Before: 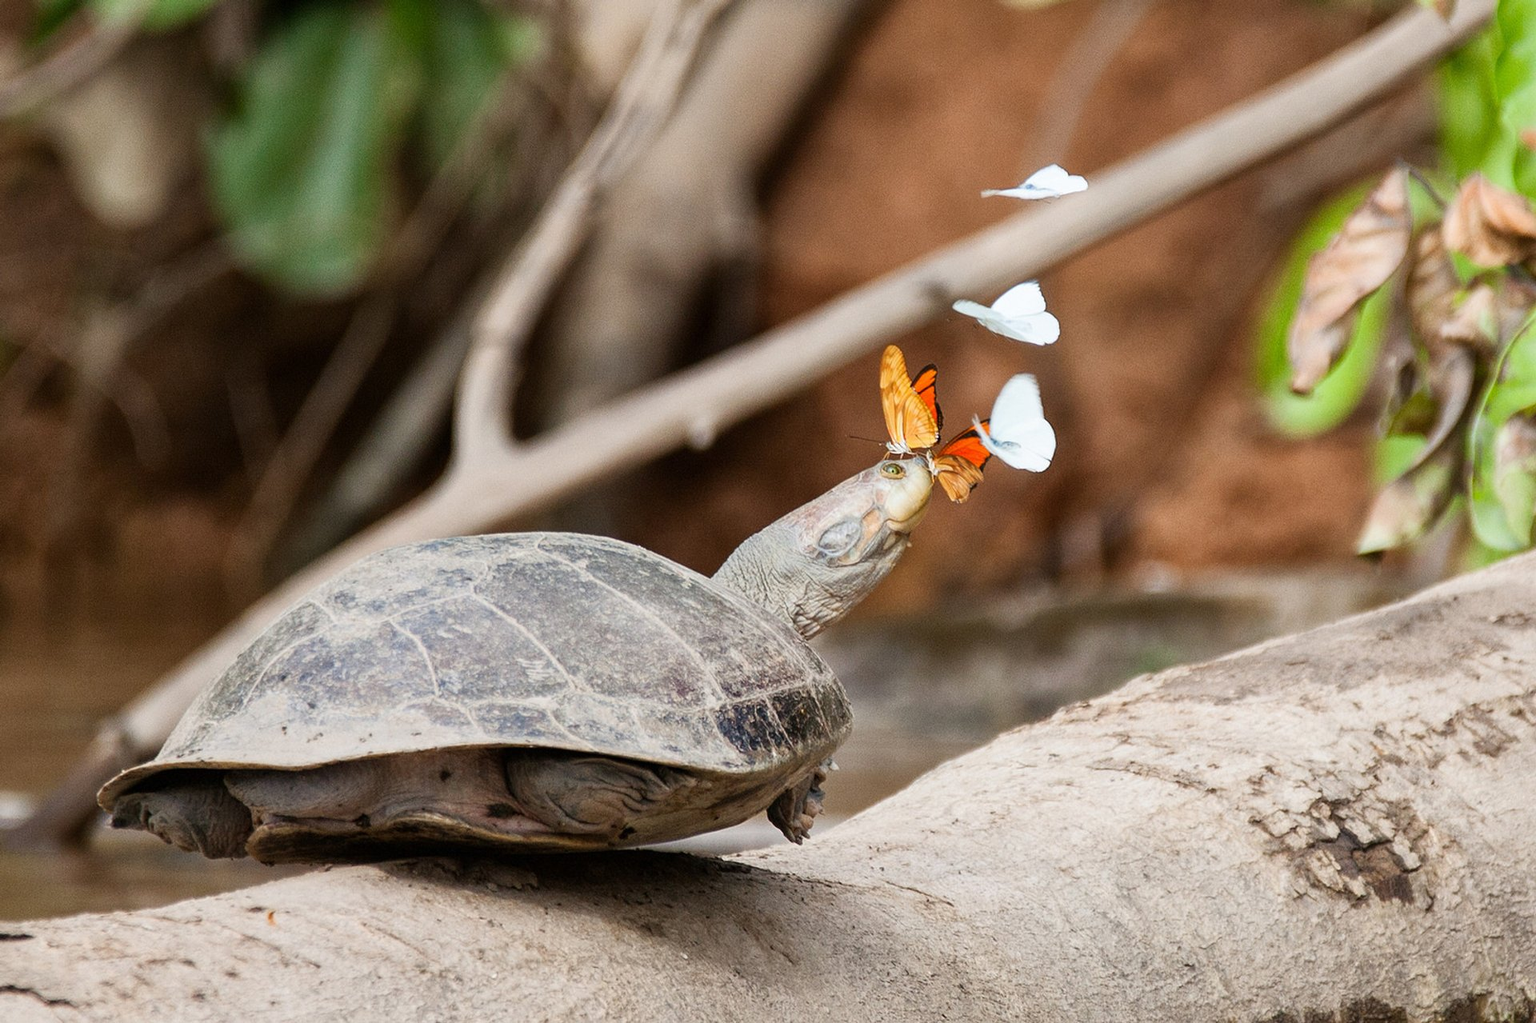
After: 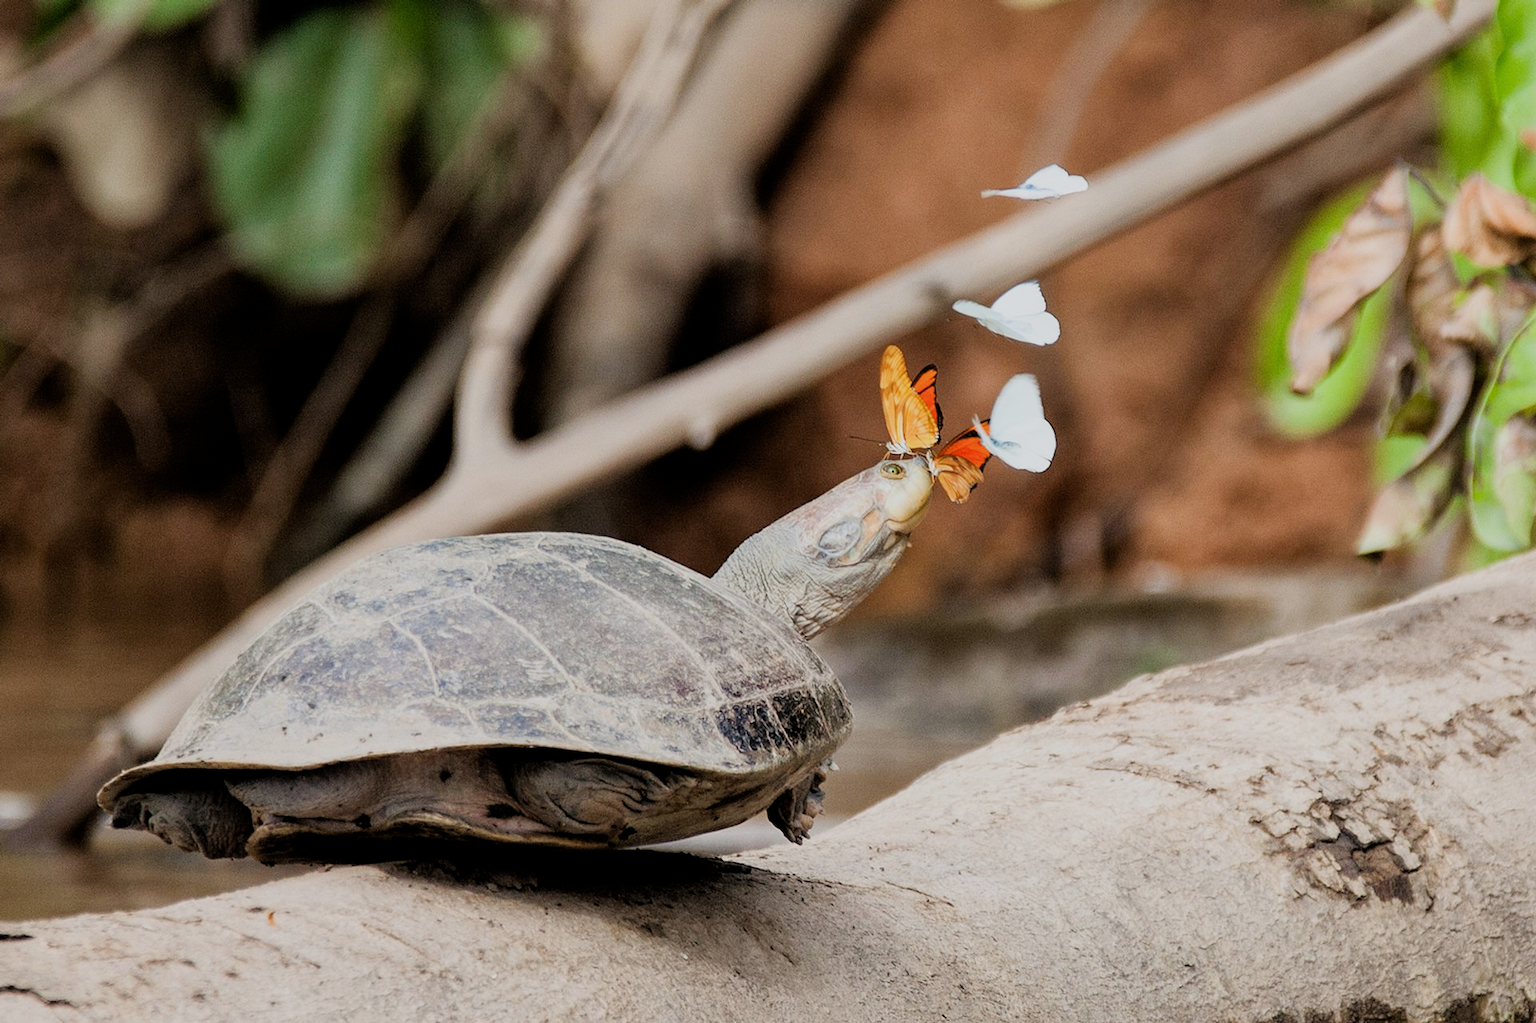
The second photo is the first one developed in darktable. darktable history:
filmic rgb: black relative exposure -7.58 EV, white relative exposure 4.62 EV, target black luminance 0%, hardness 3.52, latitude 50.49%, contrast 1.035, highlights saturation mix 9.57%, shadows ↔ highlights balance -0.175%
